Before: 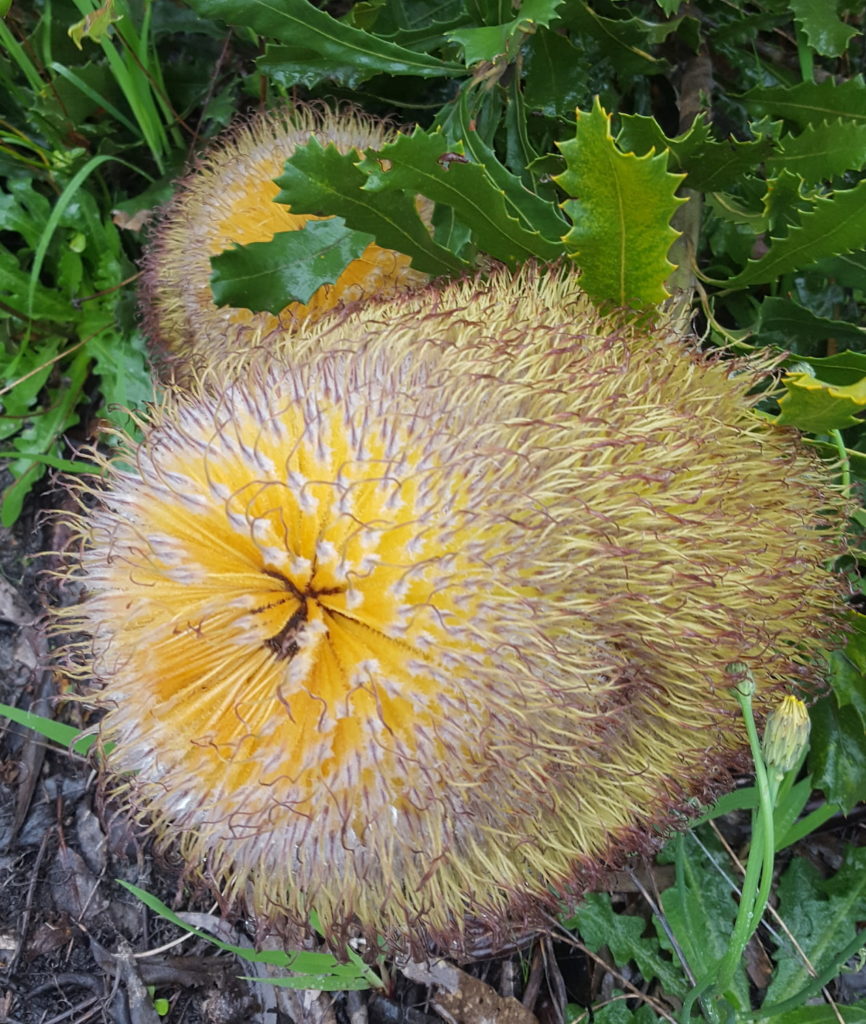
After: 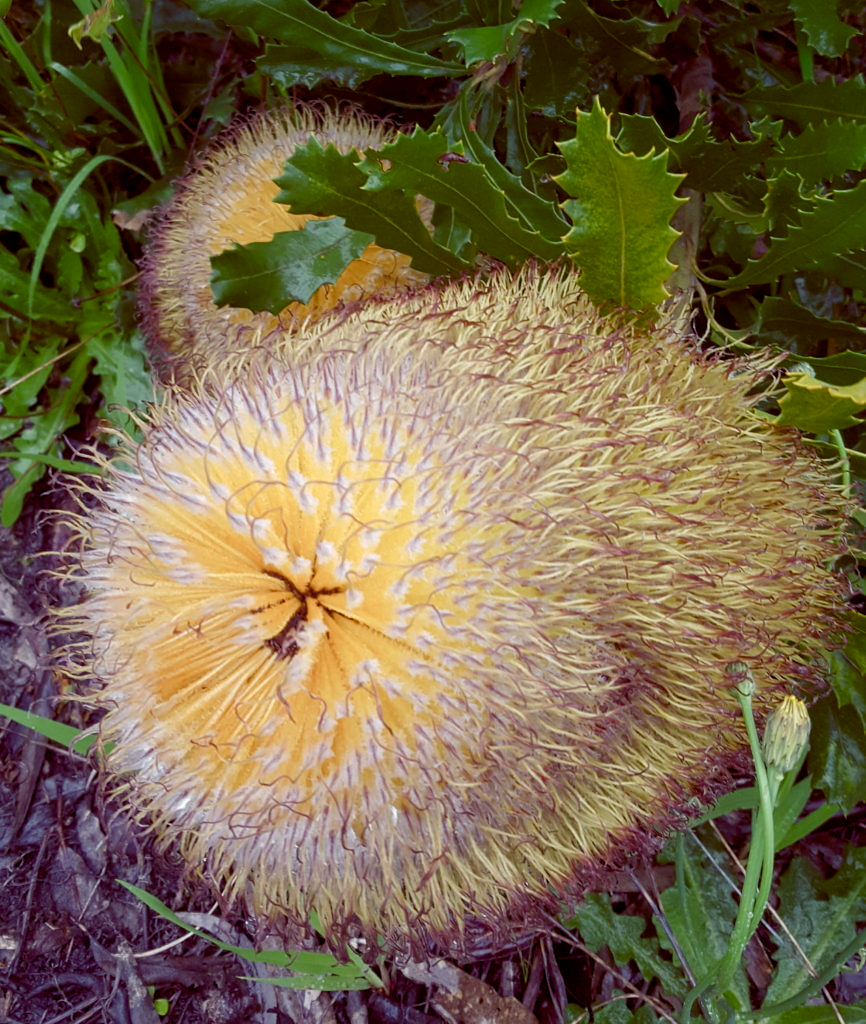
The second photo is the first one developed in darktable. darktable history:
base curve: curves: ch0 [(0, 0) (0.303, 0.277) (1, 1)], preserve colors none
color balance rgb: shadows lift › luminance -21.449%, shadows lift › chroma 9.174%, shadows lift › hue 282.32°, global offset › luminance -0.225%, global offset › chroma 0.27%, perceptual saturation grading › global saturation 20%, perceptual saturation grading › highlights -49.259%, perceptual saturation grading › shadows 26.038%
shadows and highlights: shadows -40.81, highlights 63.39, highlights color adjustment 56.78%, soften with gaussian
